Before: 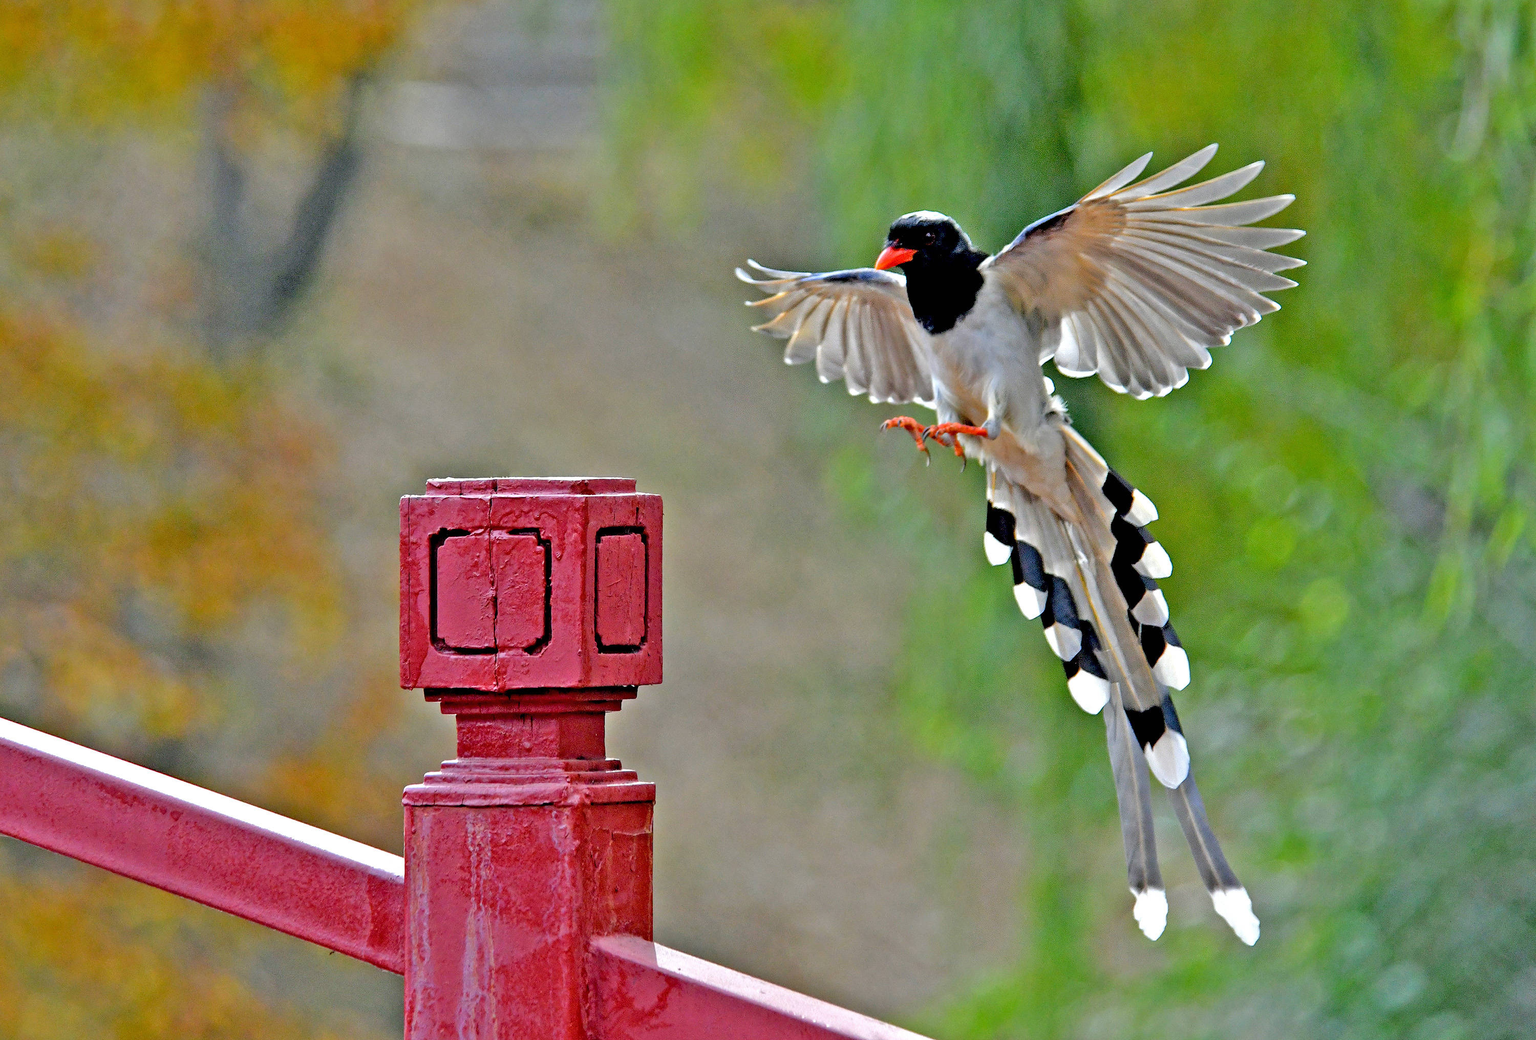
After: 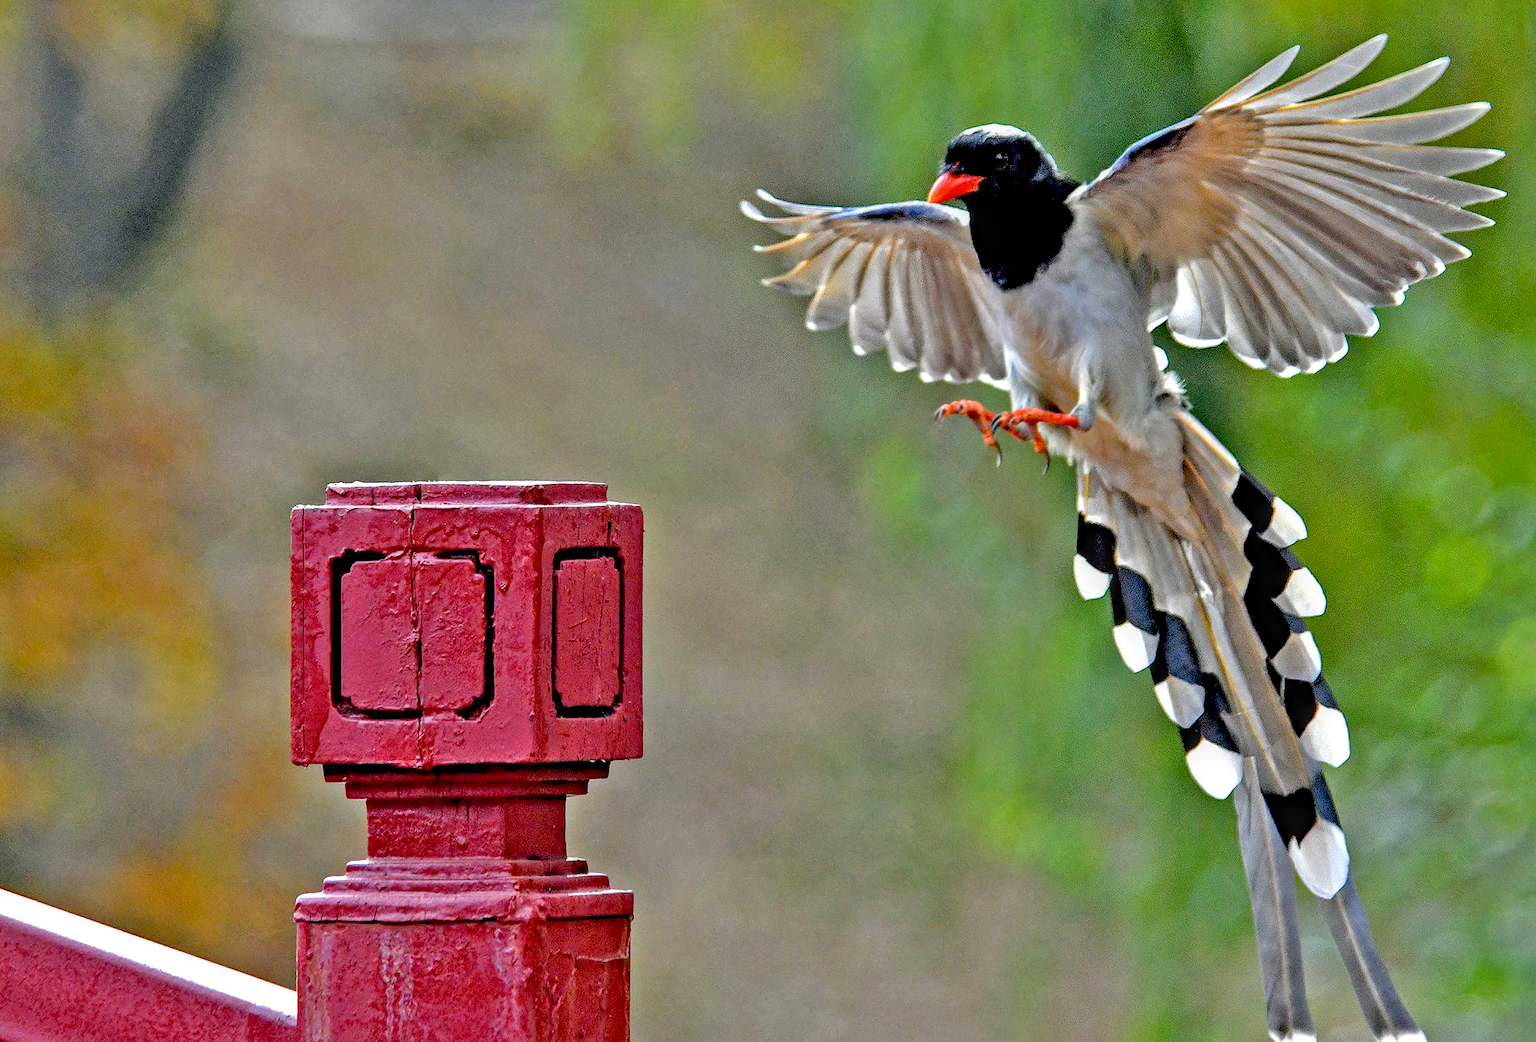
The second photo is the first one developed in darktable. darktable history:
local contrast: on, module defaults
haze removal: compatibility mode true, adaptive false
crop and rotate: left 11.92%, top 11.397%, right 13.421%, bottom 13.786%
